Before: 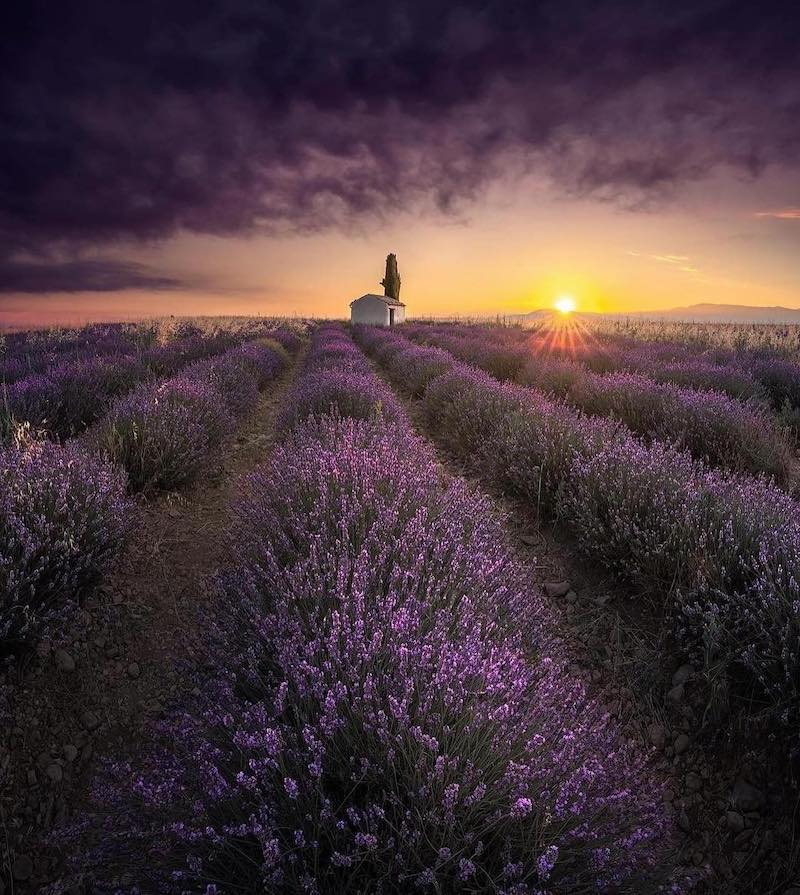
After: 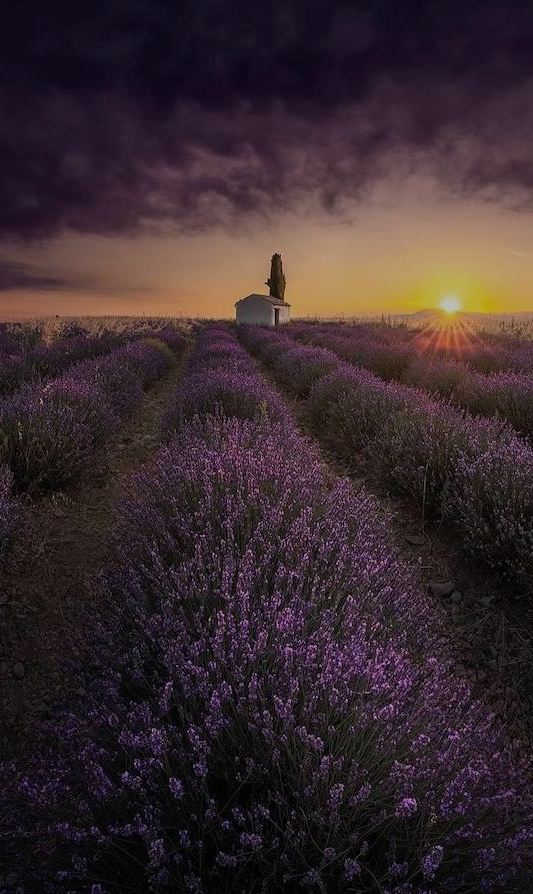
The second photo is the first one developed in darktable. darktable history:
crop and rotate: left 14.464%, right 18.824%
exposure: exposure -0.968 EV, compensate exposure bias true, compensate highlight preservation false
